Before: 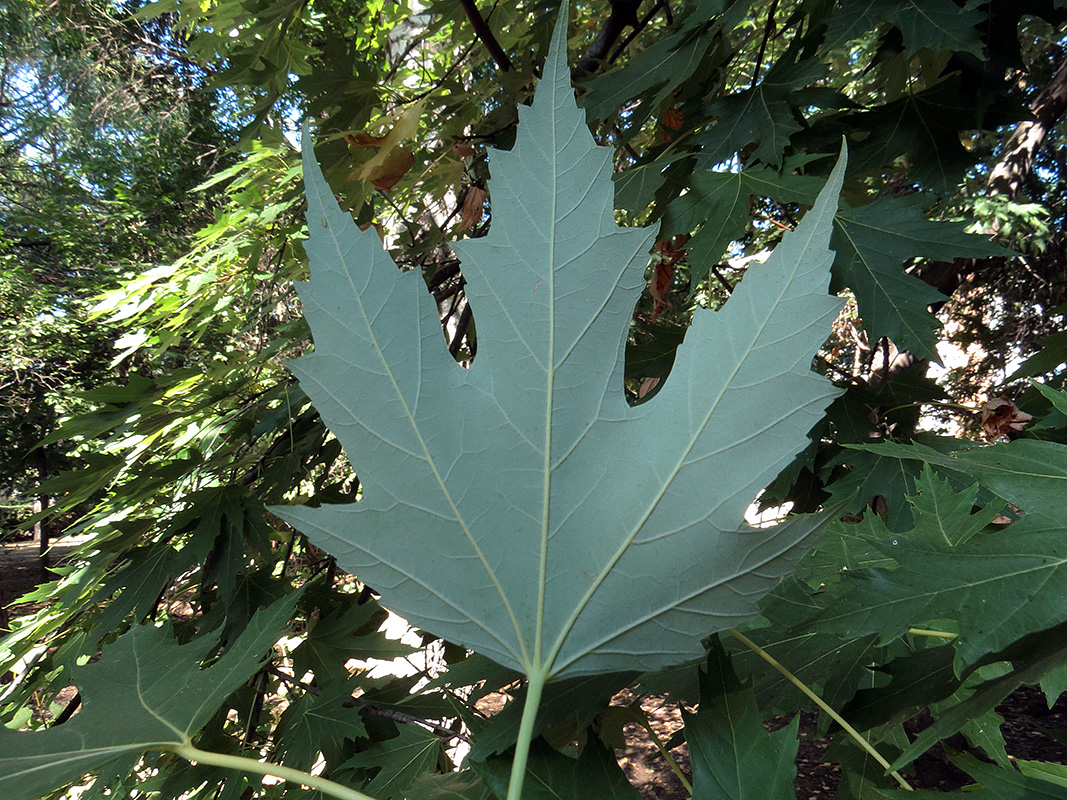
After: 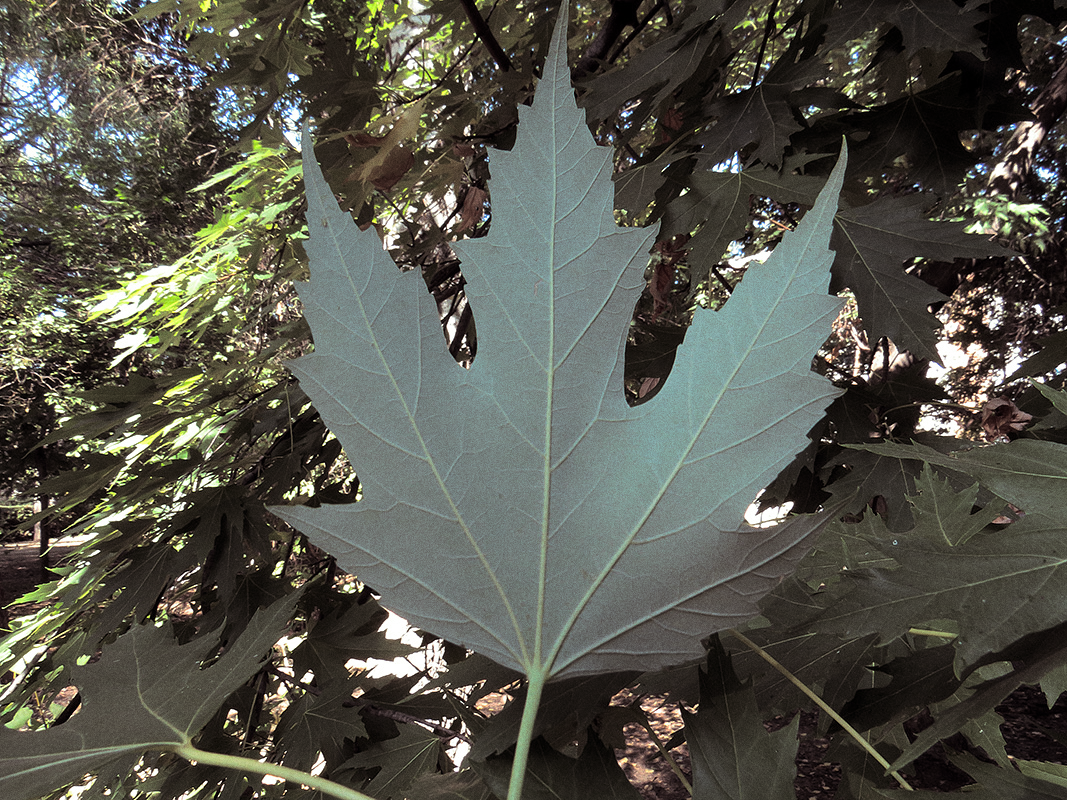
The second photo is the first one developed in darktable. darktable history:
grain: coarseness 0.09 ISO
split-toning: shadows › saturation 0.2
